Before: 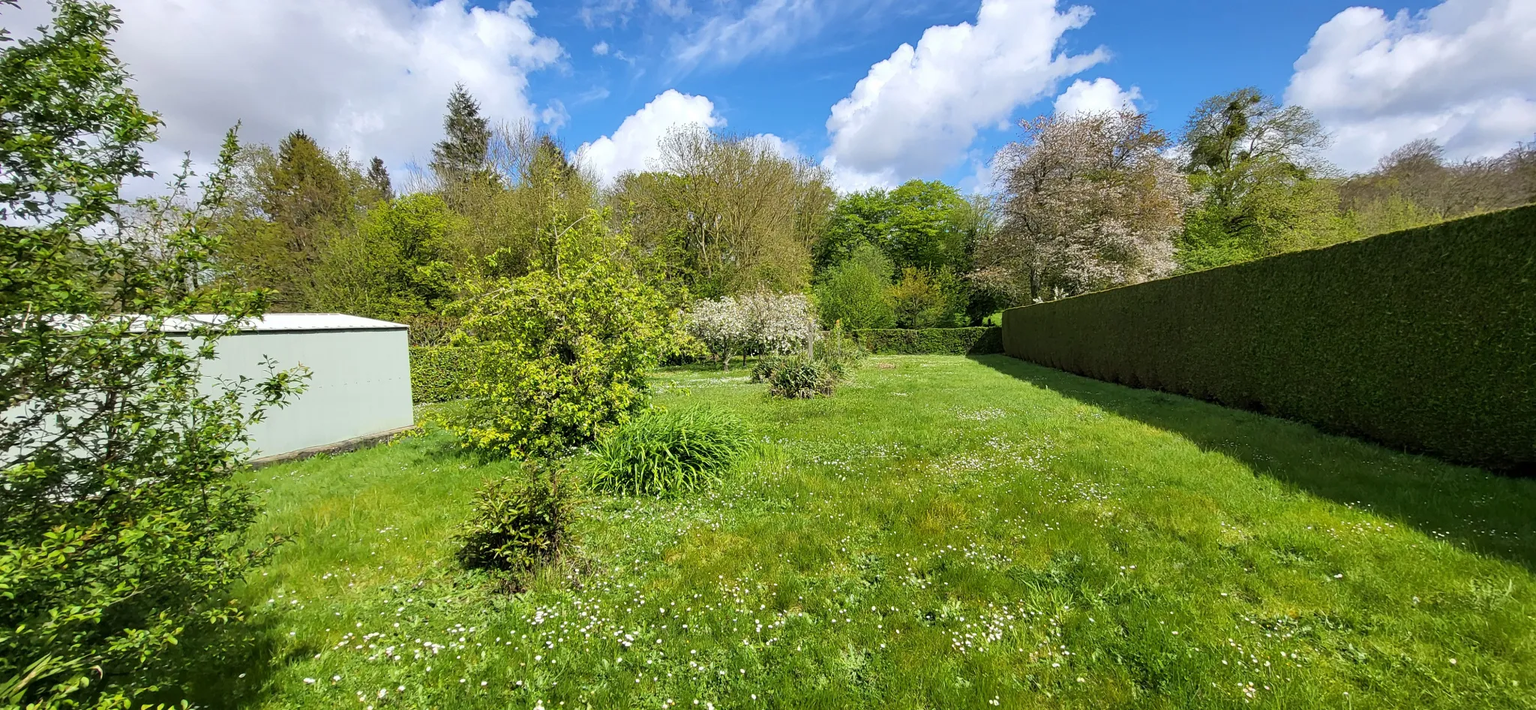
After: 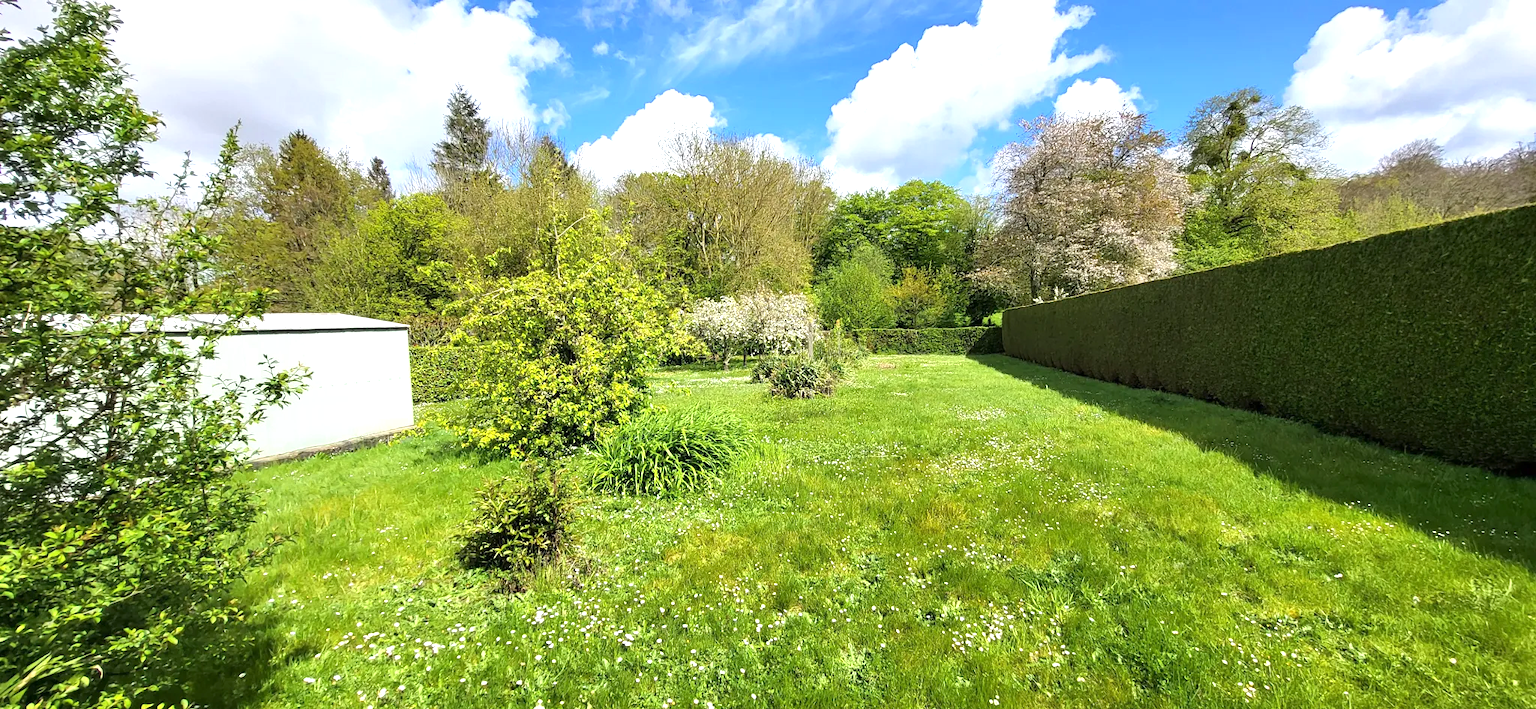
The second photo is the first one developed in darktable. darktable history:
exposure: exposure 0.703 EV, compensate highlight preservation false
